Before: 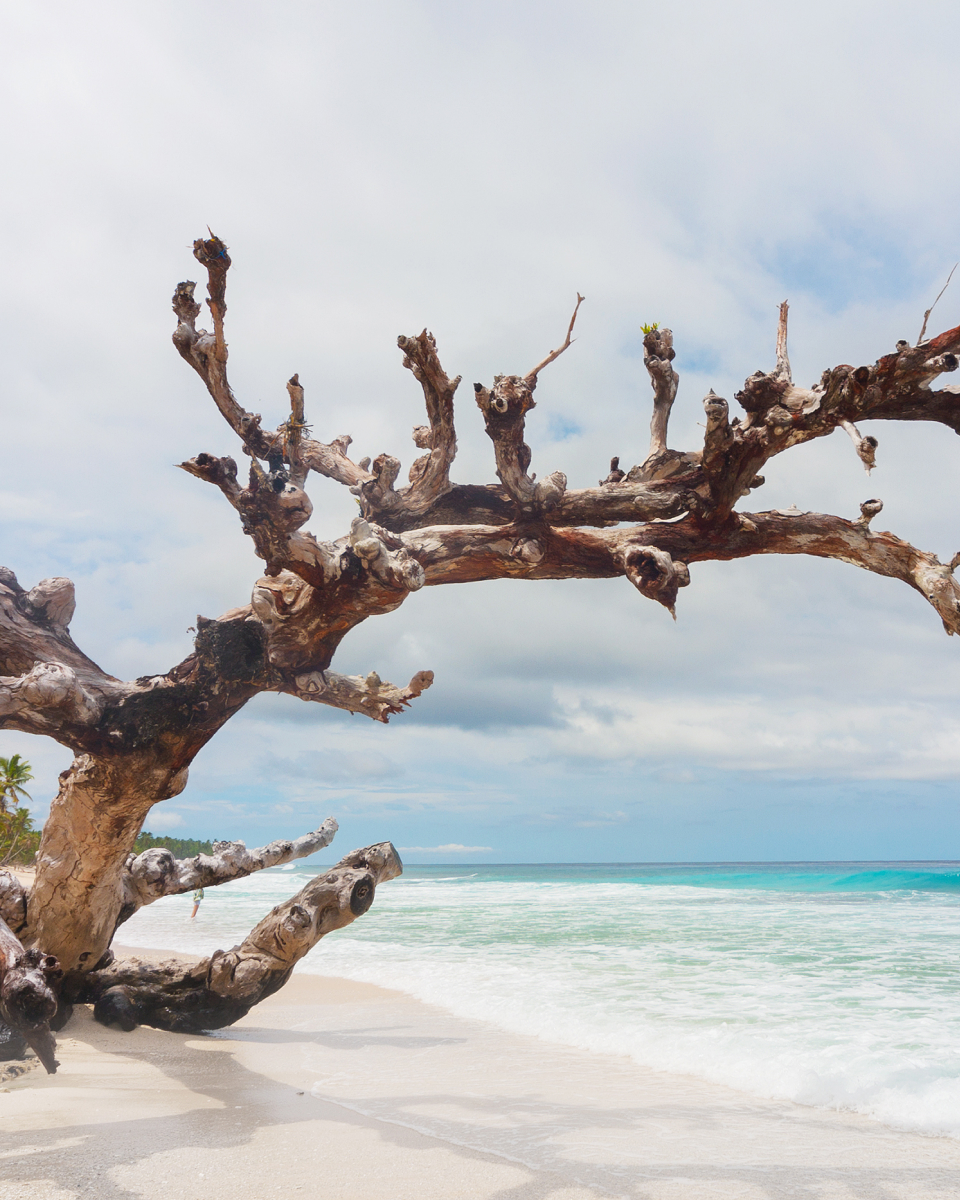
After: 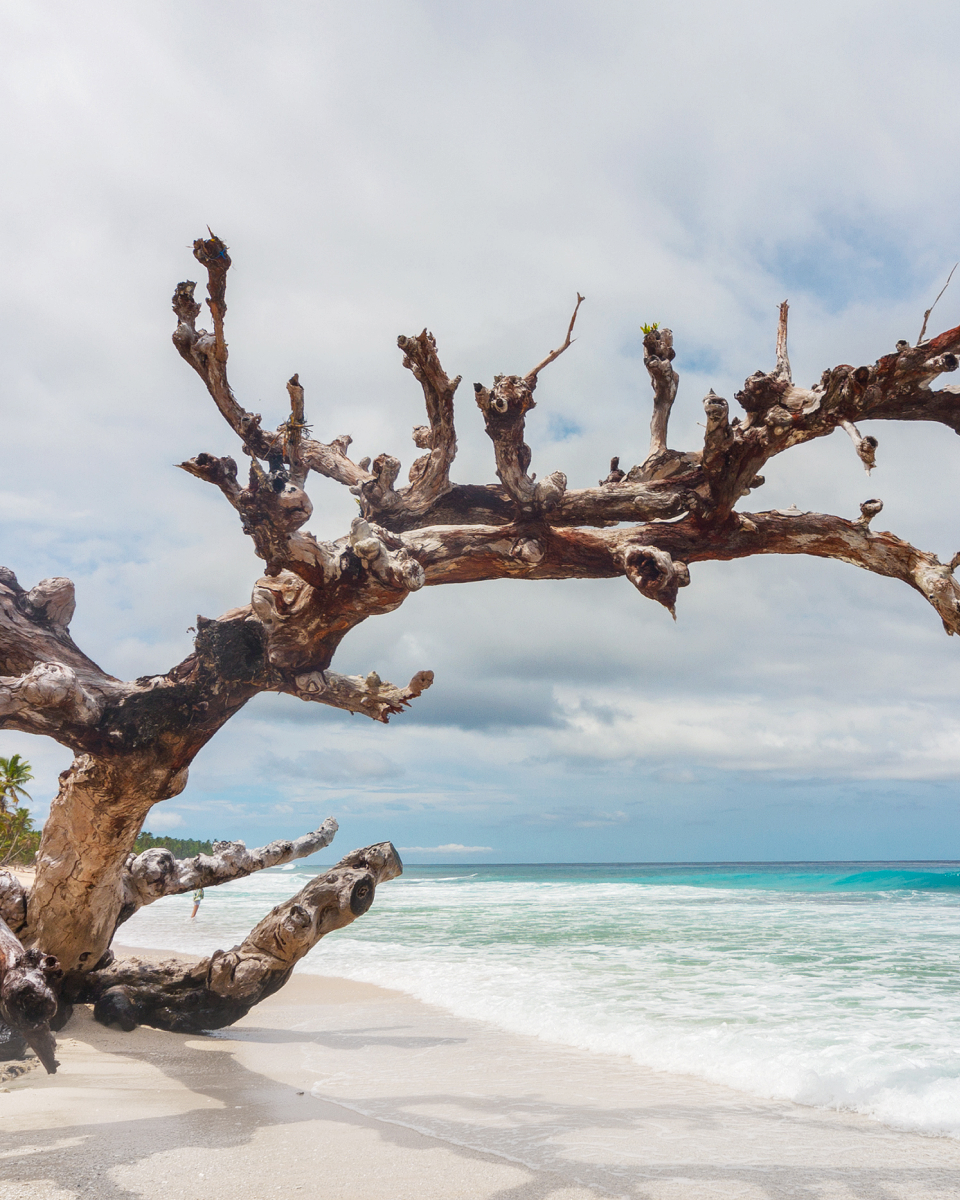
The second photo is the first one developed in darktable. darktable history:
local contrast: on, module defaults
shadows and highlights: radius 125.46, shadows 30.51, highlights -30.51, low approximation 0.01, soften with gaussian
